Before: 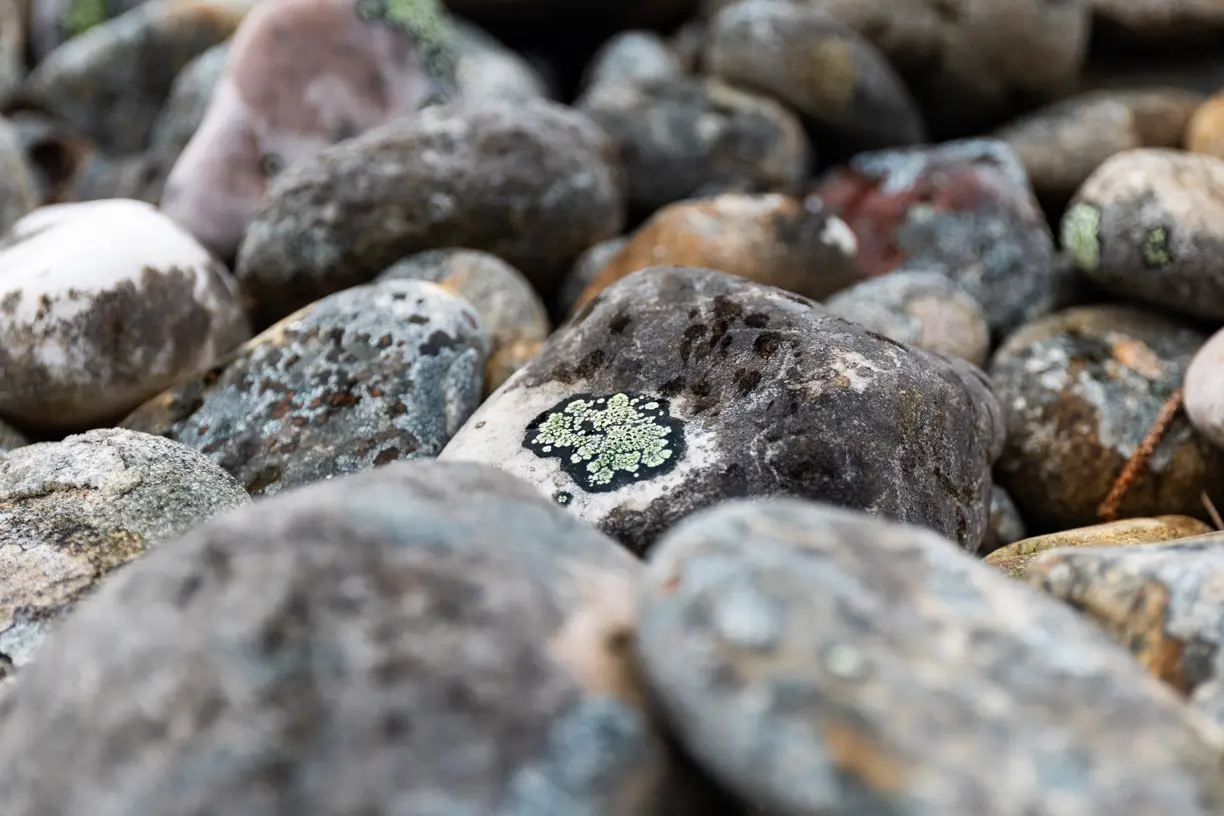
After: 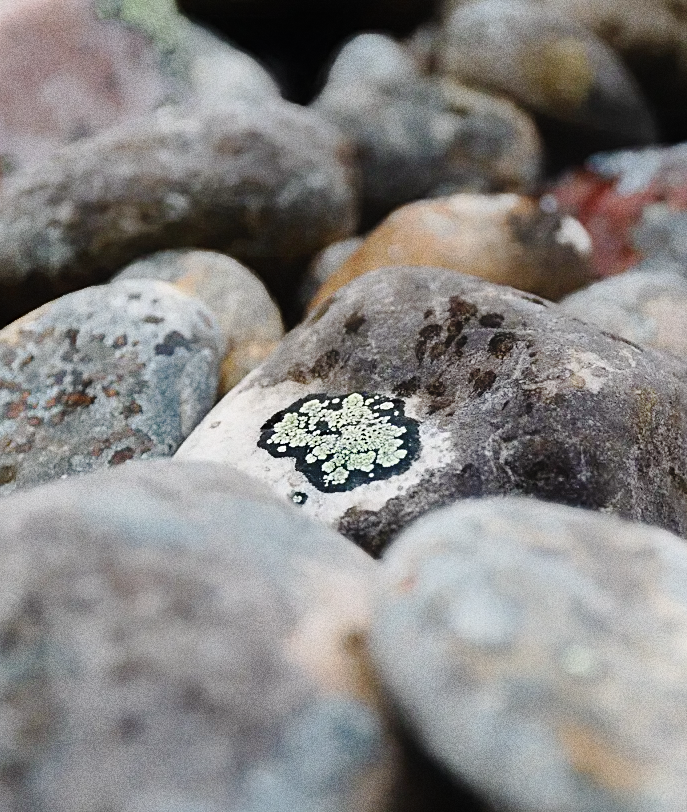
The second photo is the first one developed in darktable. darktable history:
contrast equalizer: octaves 7, y [[0.6 ×6], [0.55 ×6], [0 ×6], [0 ×6], [0 ×6]], mix -1
sharpen: radius 2.167, amount 0.381, threshold 0
exposure: compensate highlight preservation false
grain: coarseness 0.09 ISO, strength 40%
crop: left 21.674%, right 22.086%
tone curve: curves: ch0 [(0, 0) (0.003, 0.002) (0.011, 0.008) (0.025, 0.016) (0.044, 0.026) (0.069, 0.04) (0.1, 0.061) (0.136, 0.104) (0.177, 0.15) (0.224, 0.22) (0.277, 0.307) (0.335, 0.399) (0.399, 0.492) (0.468, 0.575) (0.543, 0.638) (0.623, 0.701) (0.709, 0.778) (0.801, 0.85) (0.898, 0.934) (1, 1)], preserve colors none
